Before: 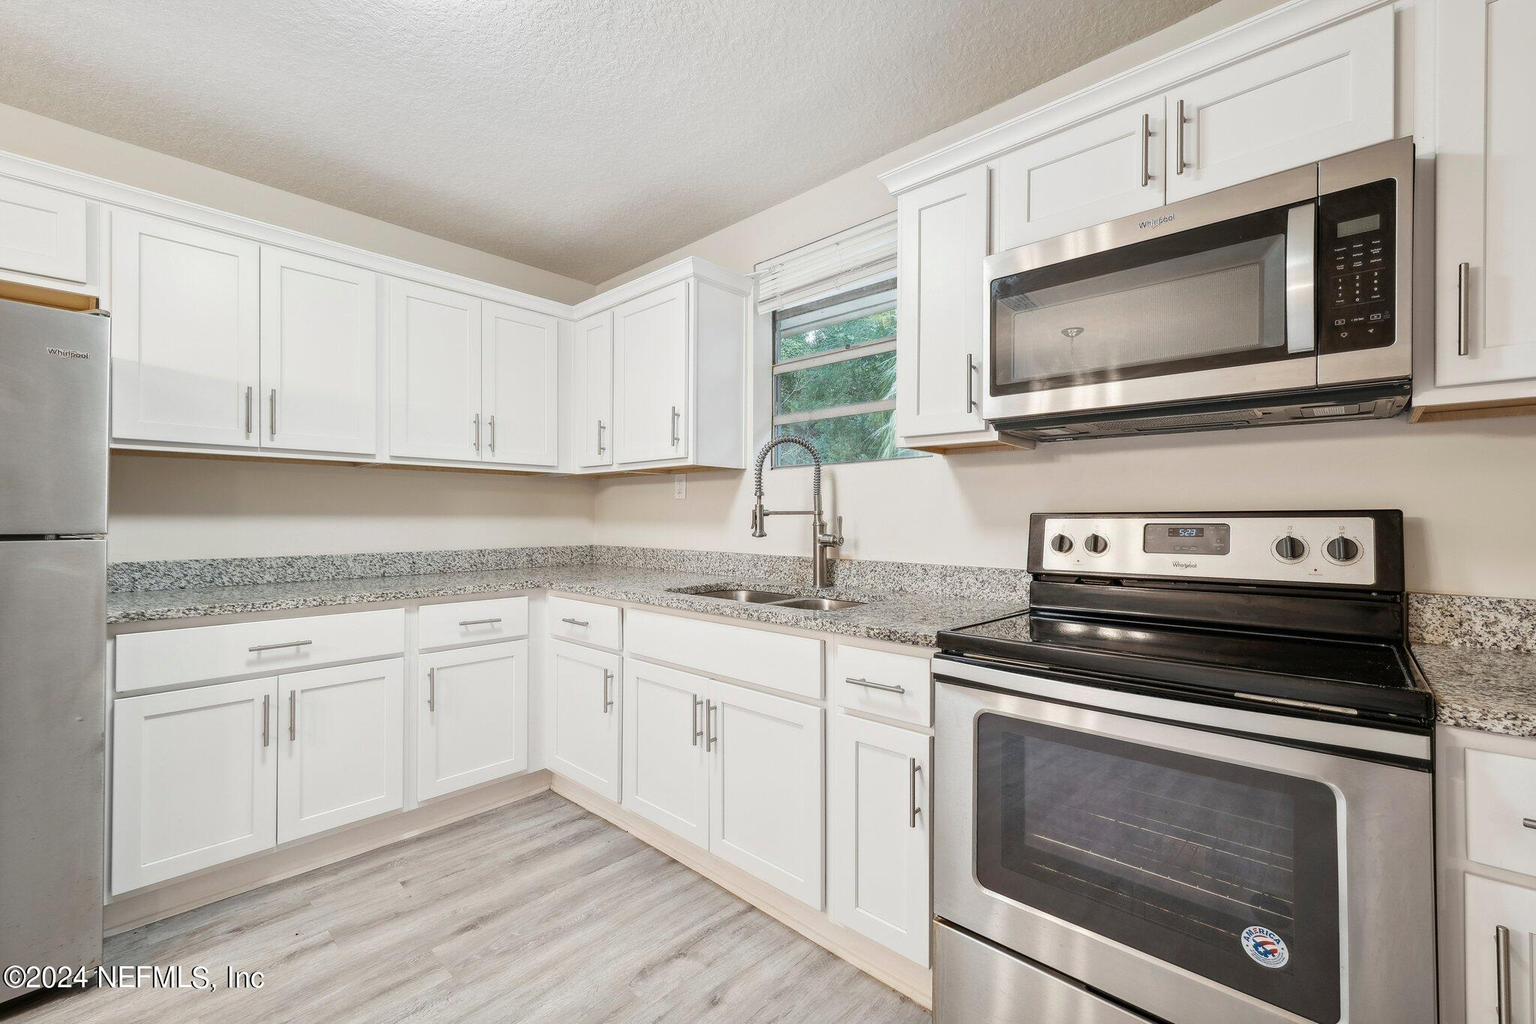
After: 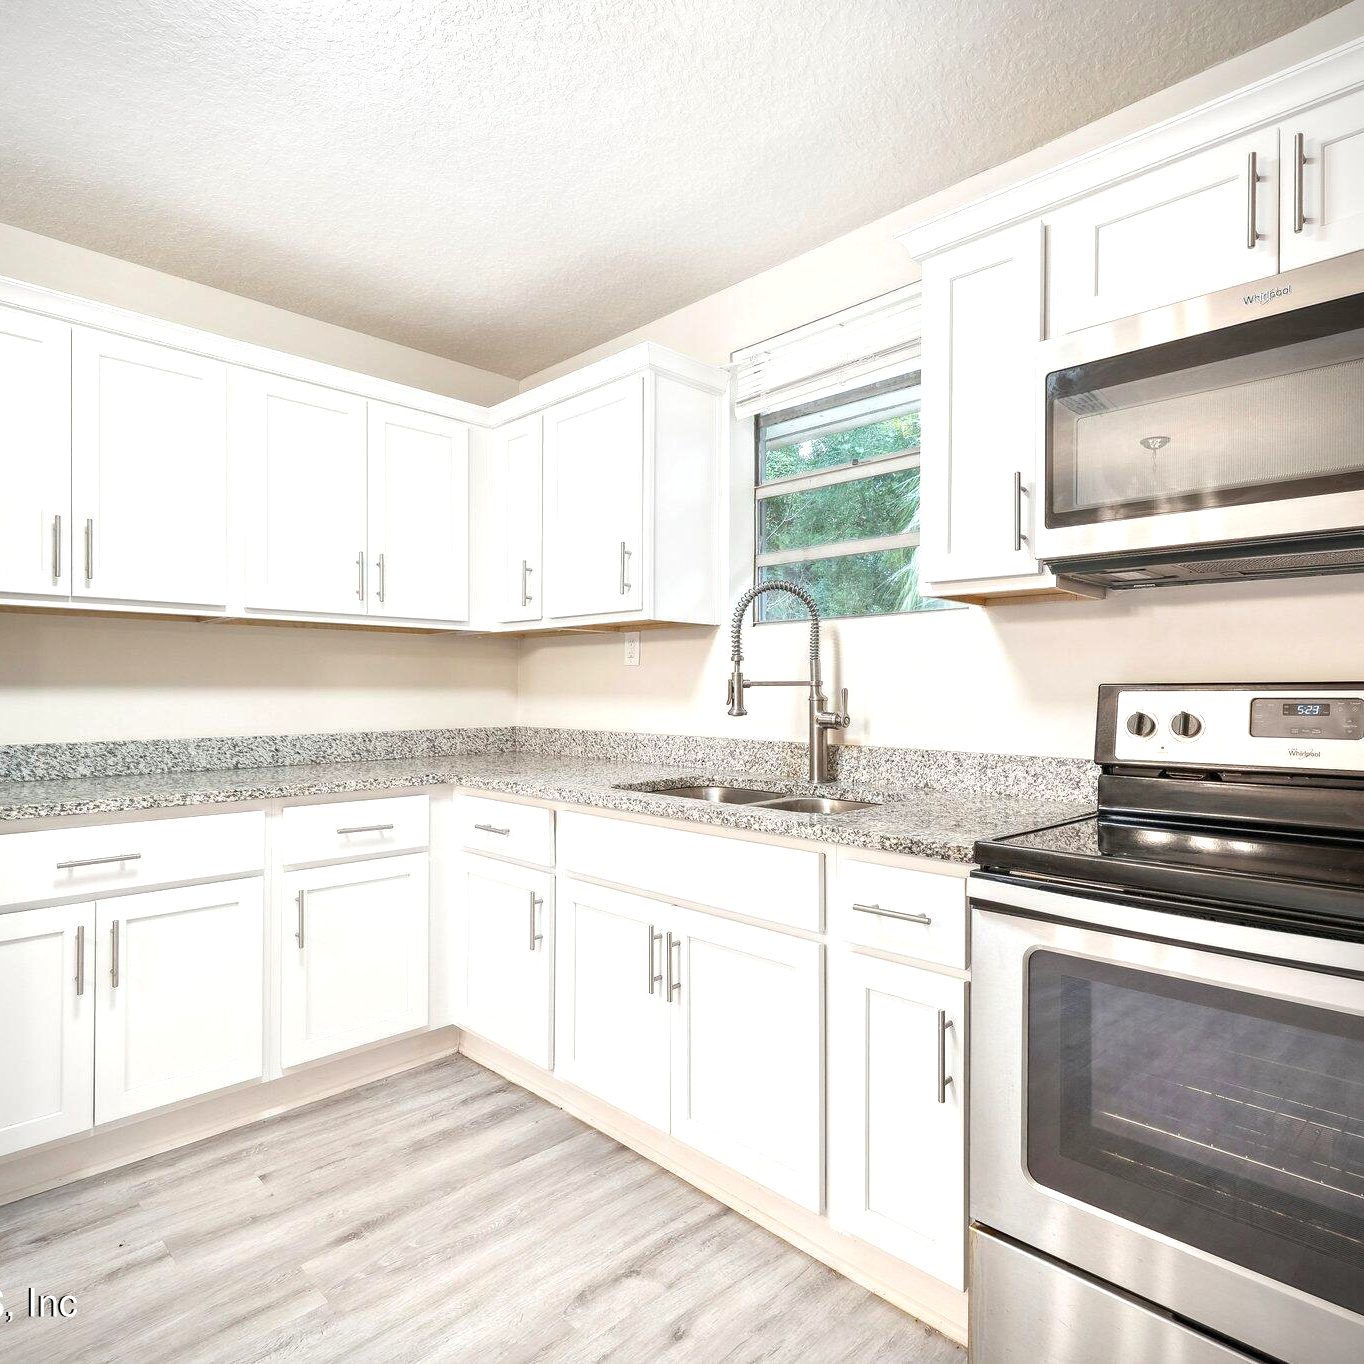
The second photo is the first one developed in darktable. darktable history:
vignetting: fall-off start 99.77%, fall-off radius 65.15%, automatic ratio true
exposure: exposure 0.603 EV, compensate exposure bias true, compensate highlight preservation false
crop and rotate: left 13.443%, right 19.949%
